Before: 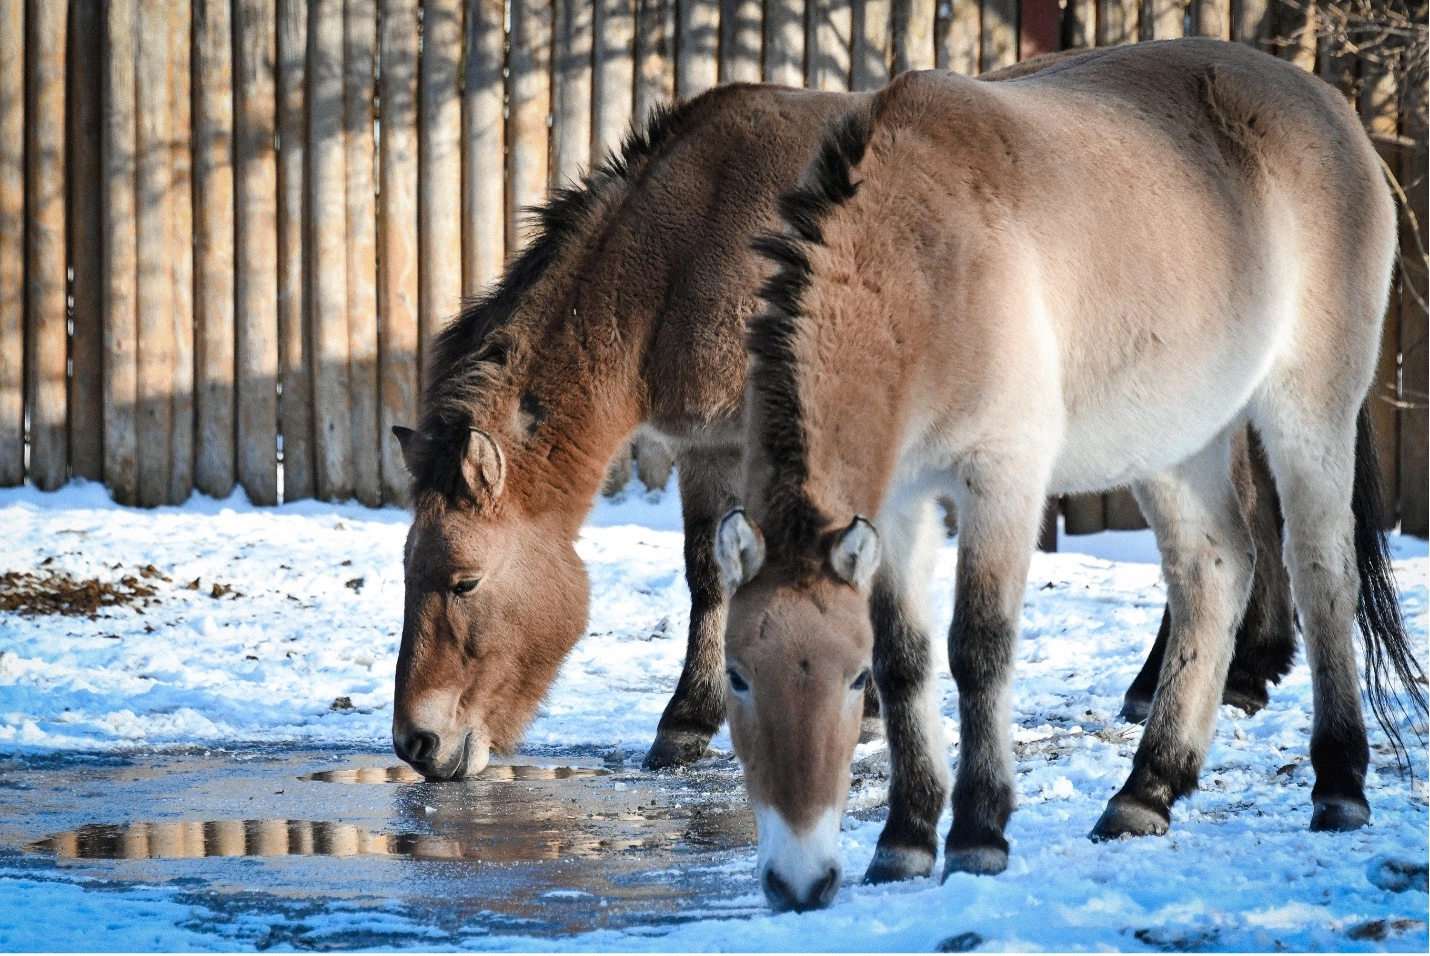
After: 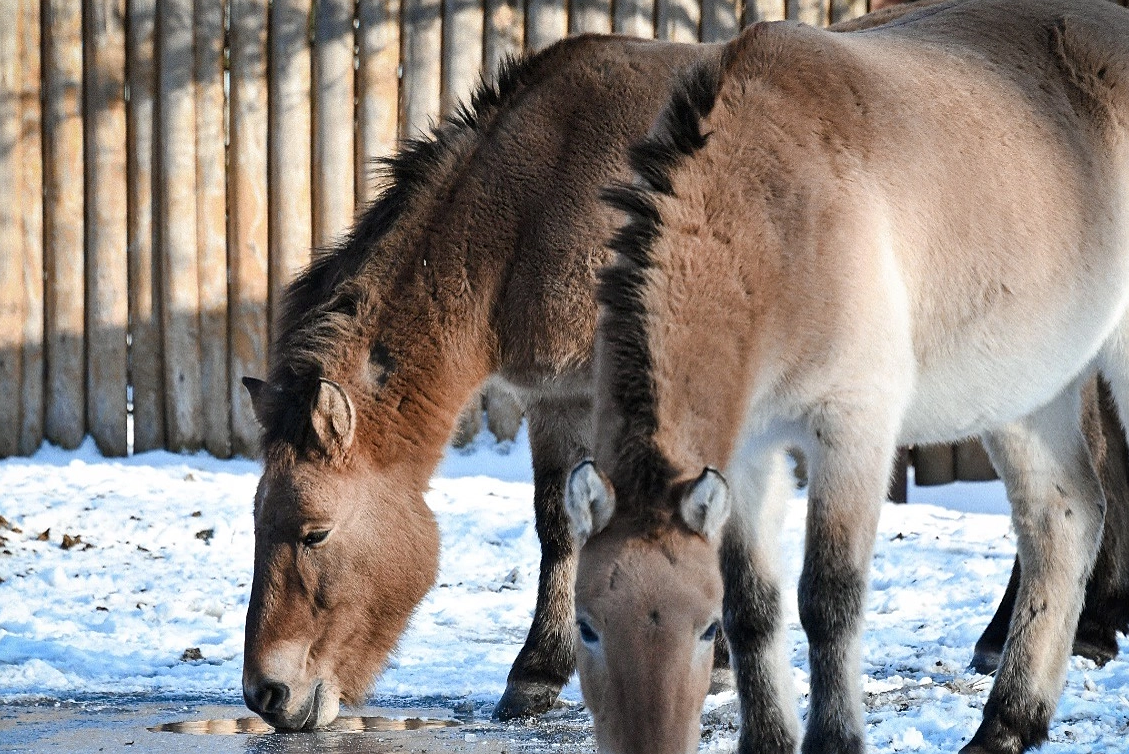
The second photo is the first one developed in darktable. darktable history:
sharpen: radius 1.052
crop and rotate: left 10.559%, top 5.131%, right 10.456%, bottom 15.981%
